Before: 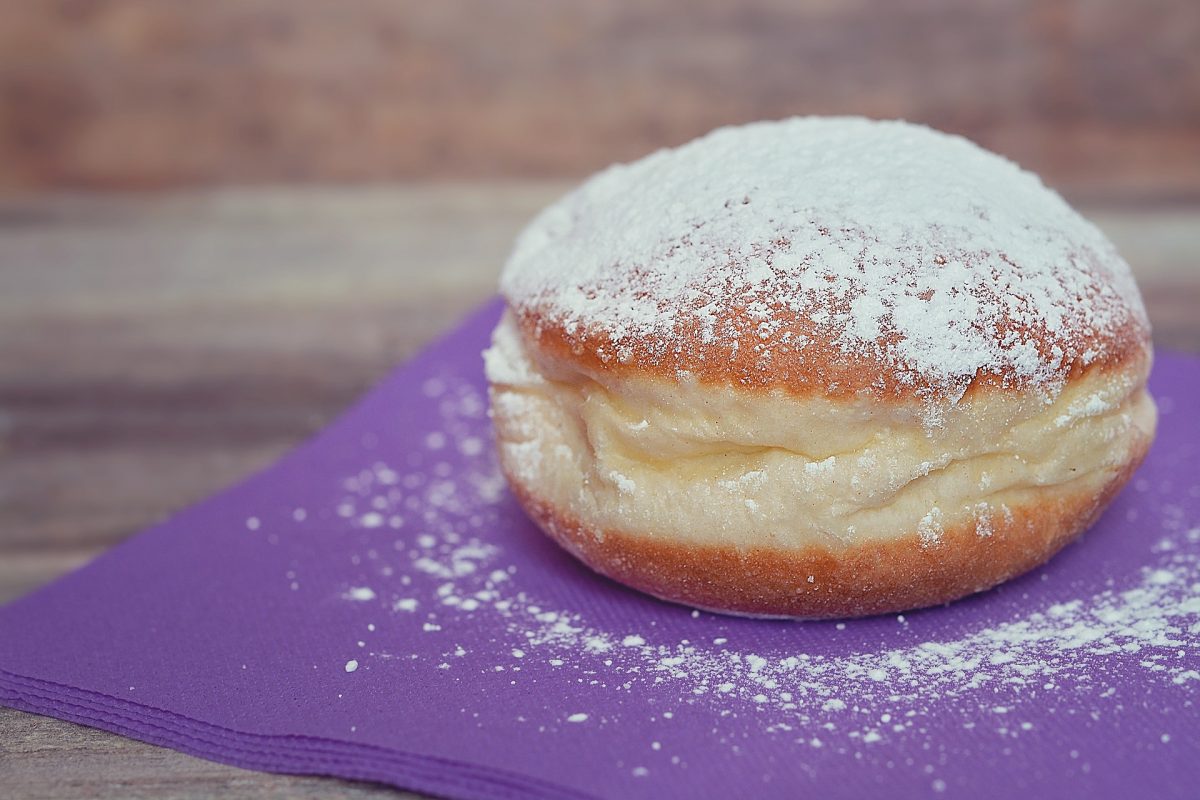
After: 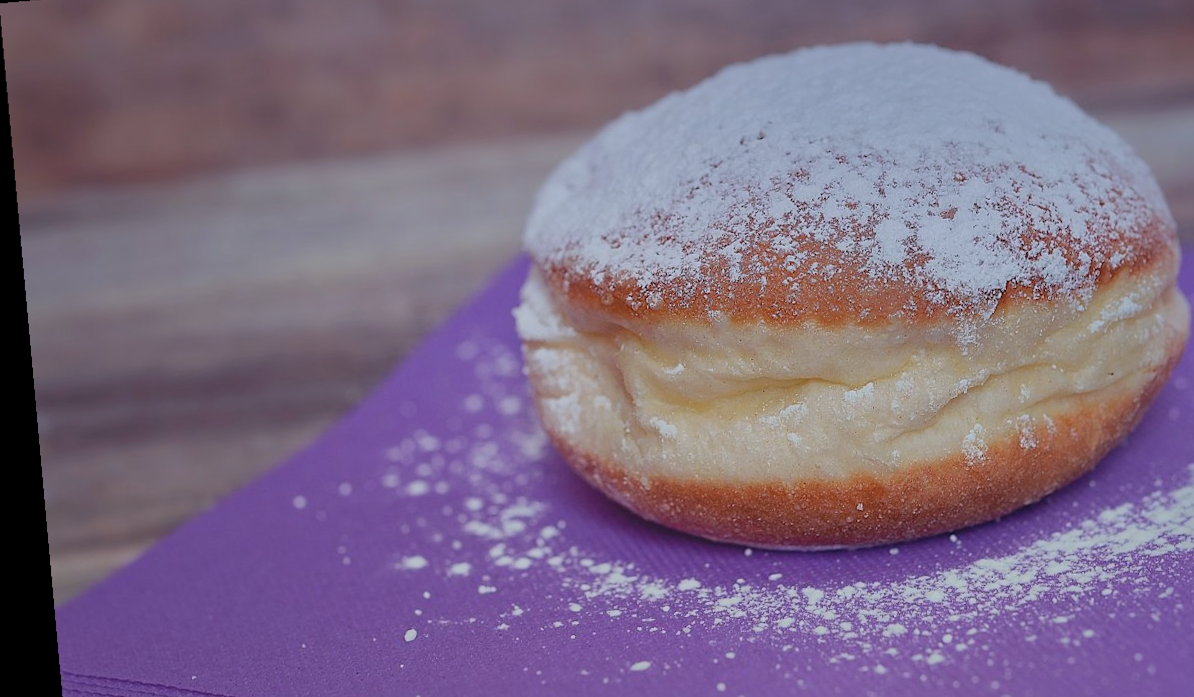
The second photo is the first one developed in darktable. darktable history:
rotate and perspective: rotation -5.2°, automatic cropping off
shadows and highlights: shadows 25, highlights -70
crop and rotate: angle 0.03°, top 11.643%, right 5.651%, bottom 11.189%
graduated density: hue 238.83°, saturation 50%
